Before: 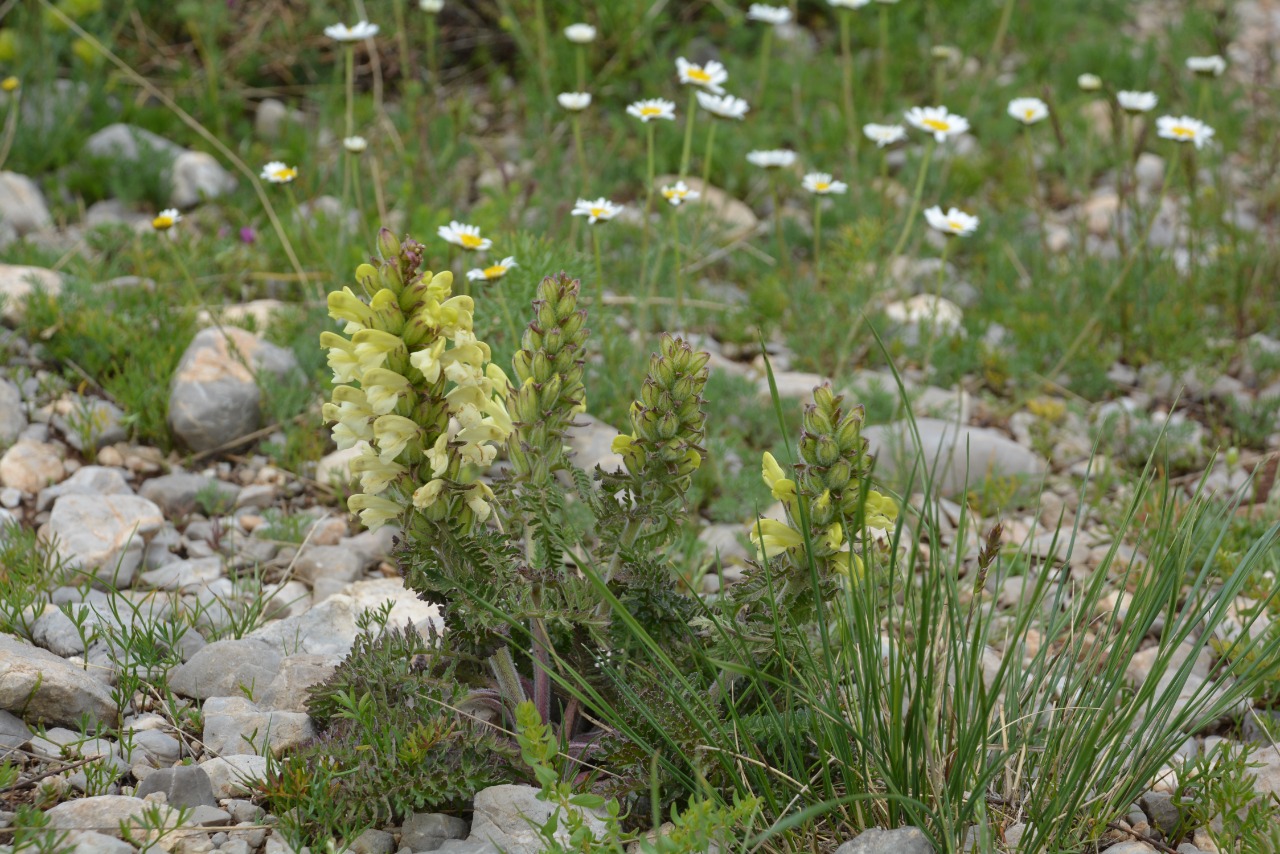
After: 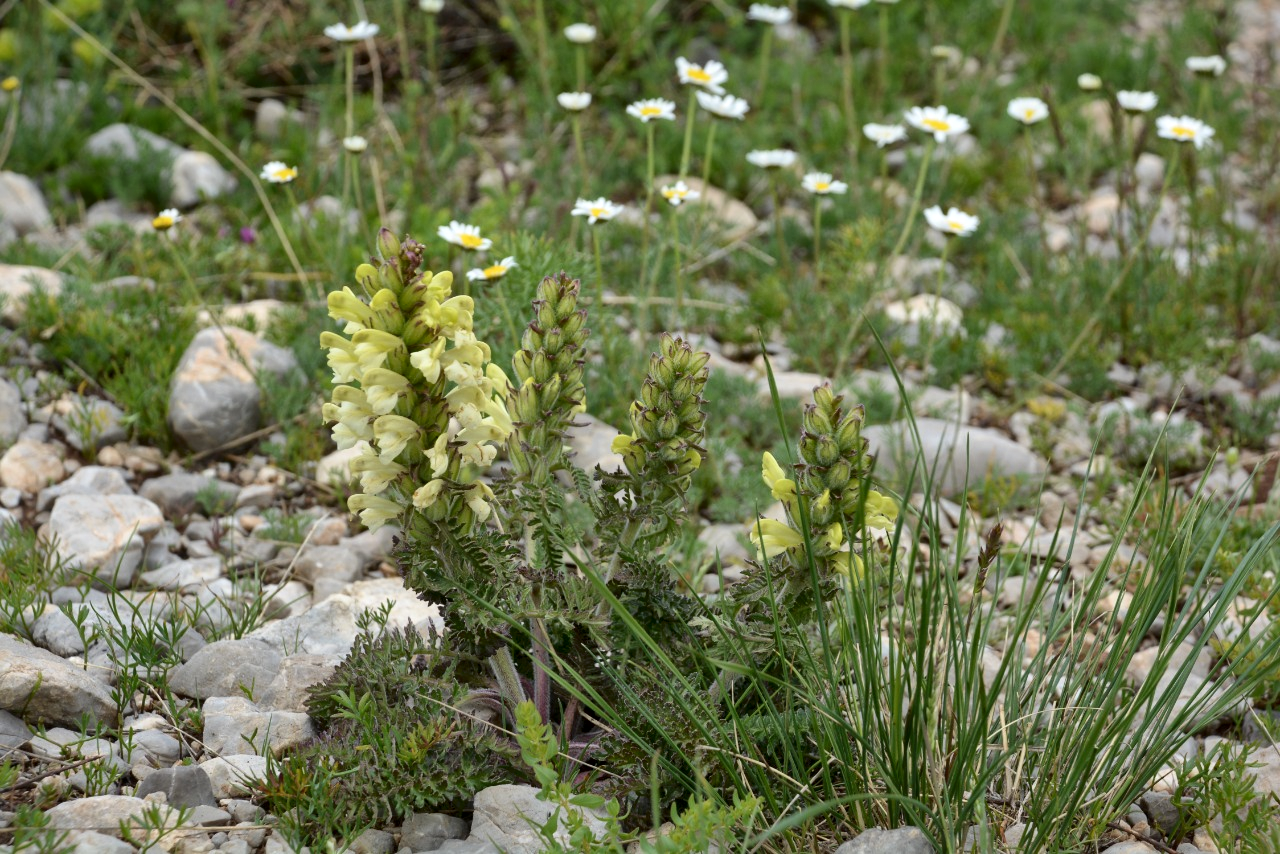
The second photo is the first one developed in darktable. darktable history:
local contrast: mode bilateral grid, contrast 20, coarseness 49, detail 159%, midtone range 0.2
